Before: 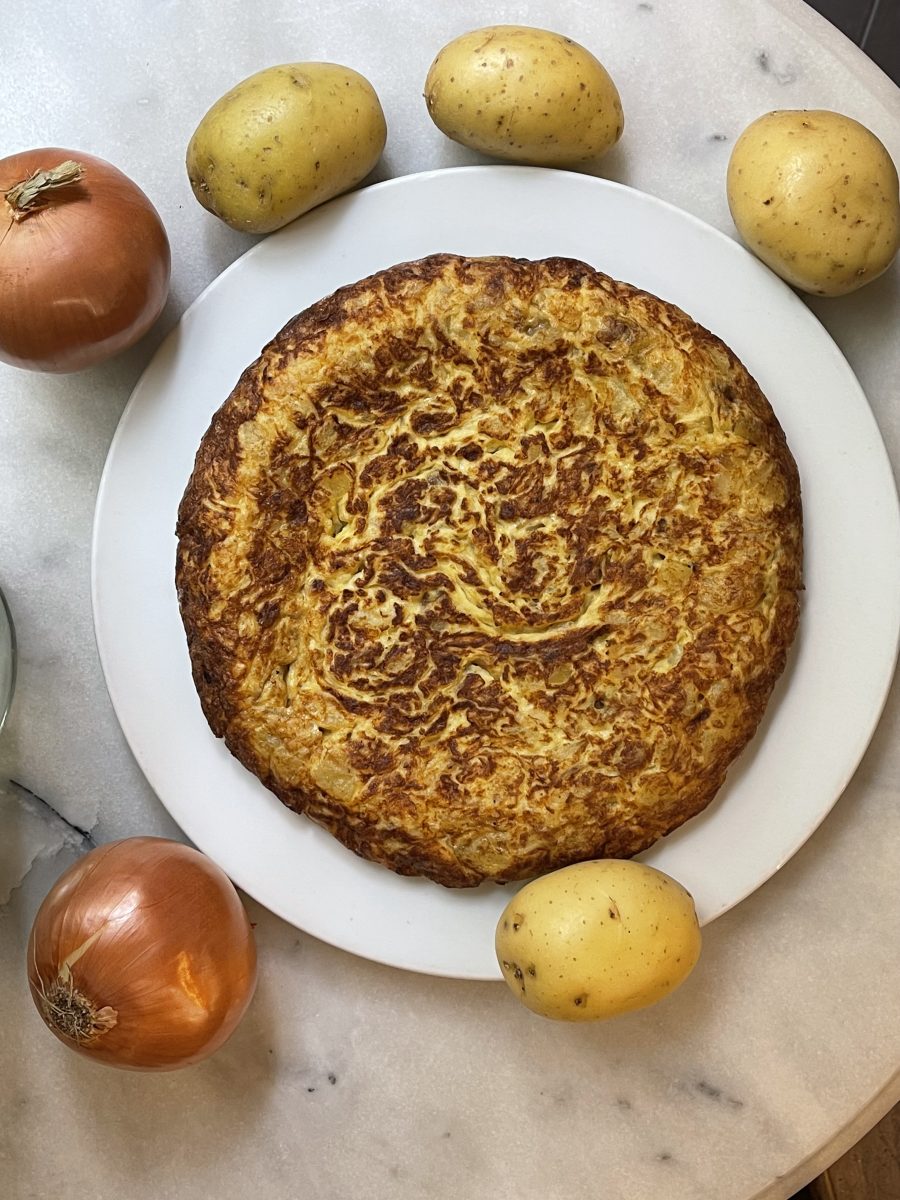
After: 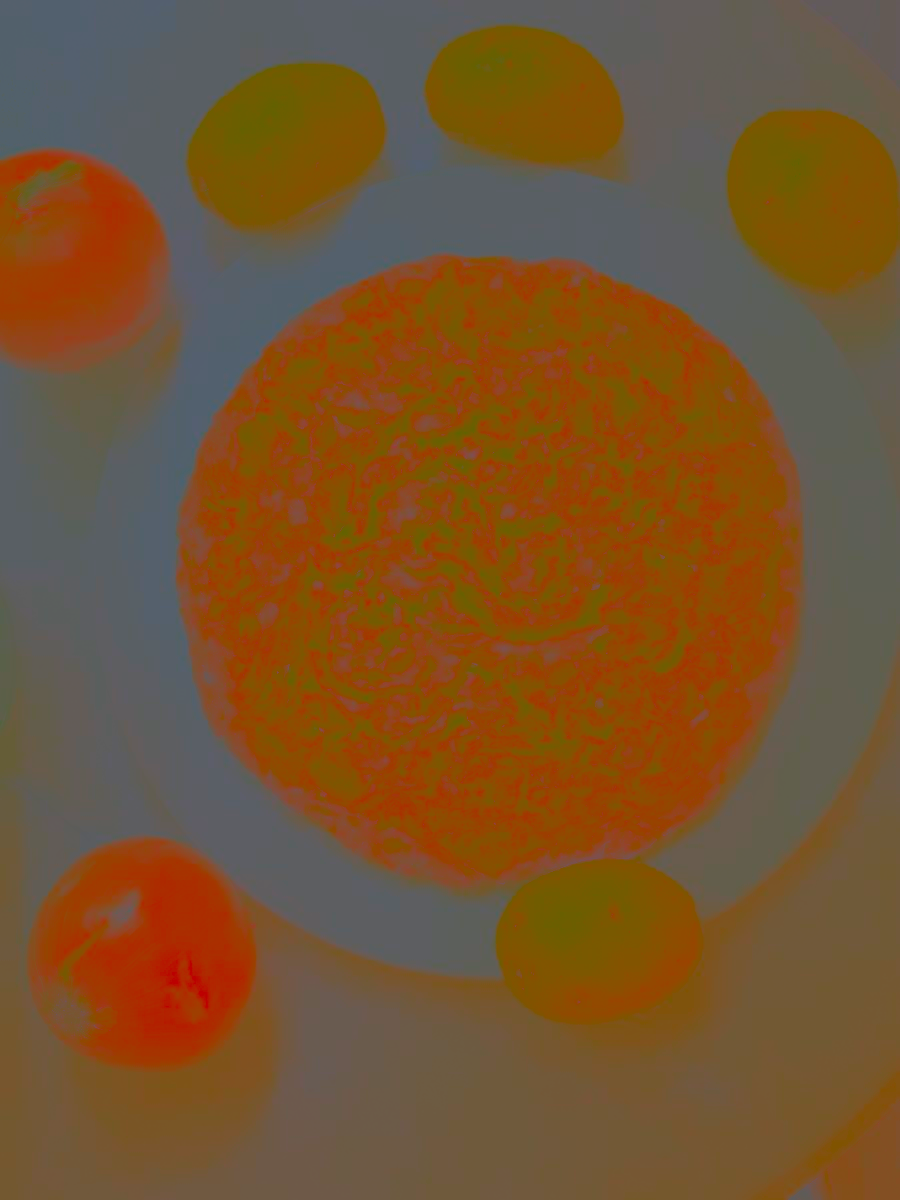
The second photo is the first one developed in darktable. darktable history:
contrast brightness saturation: contrast -0.99, brightness -0.17, saturation 0.75
local contrast: on, module defaults
base curve: preserve colors none
exposure: black level correction -0.005, exposure 0.054 EV, compensate highlight preservation false
